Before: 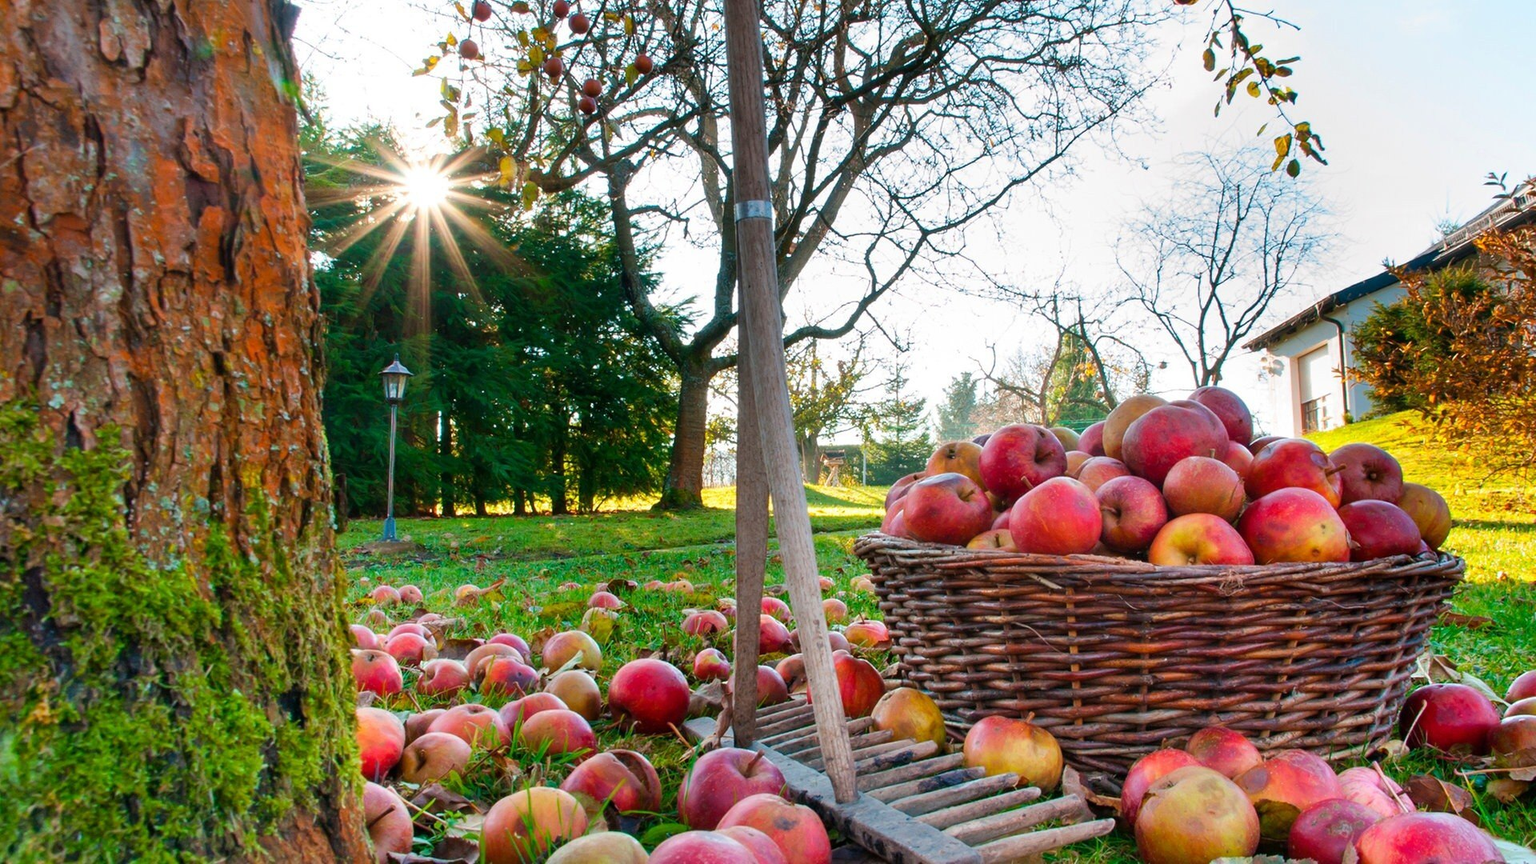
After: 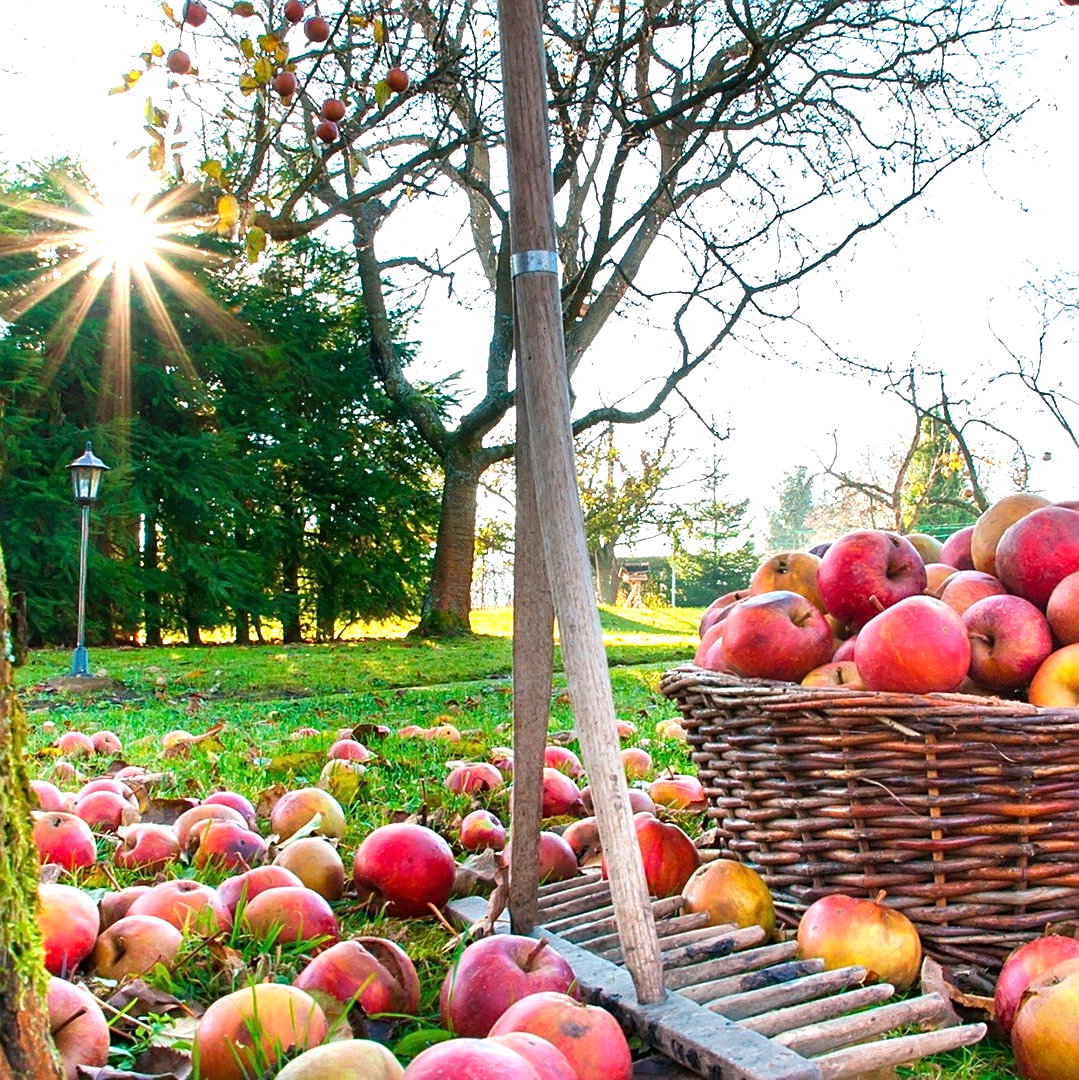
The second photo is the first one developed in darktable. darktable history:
crop: left 21.247%, right 22.552%
exposure: exposure 0.77 EV, compensate highlight preservation false
sharpen: on, module defaults
